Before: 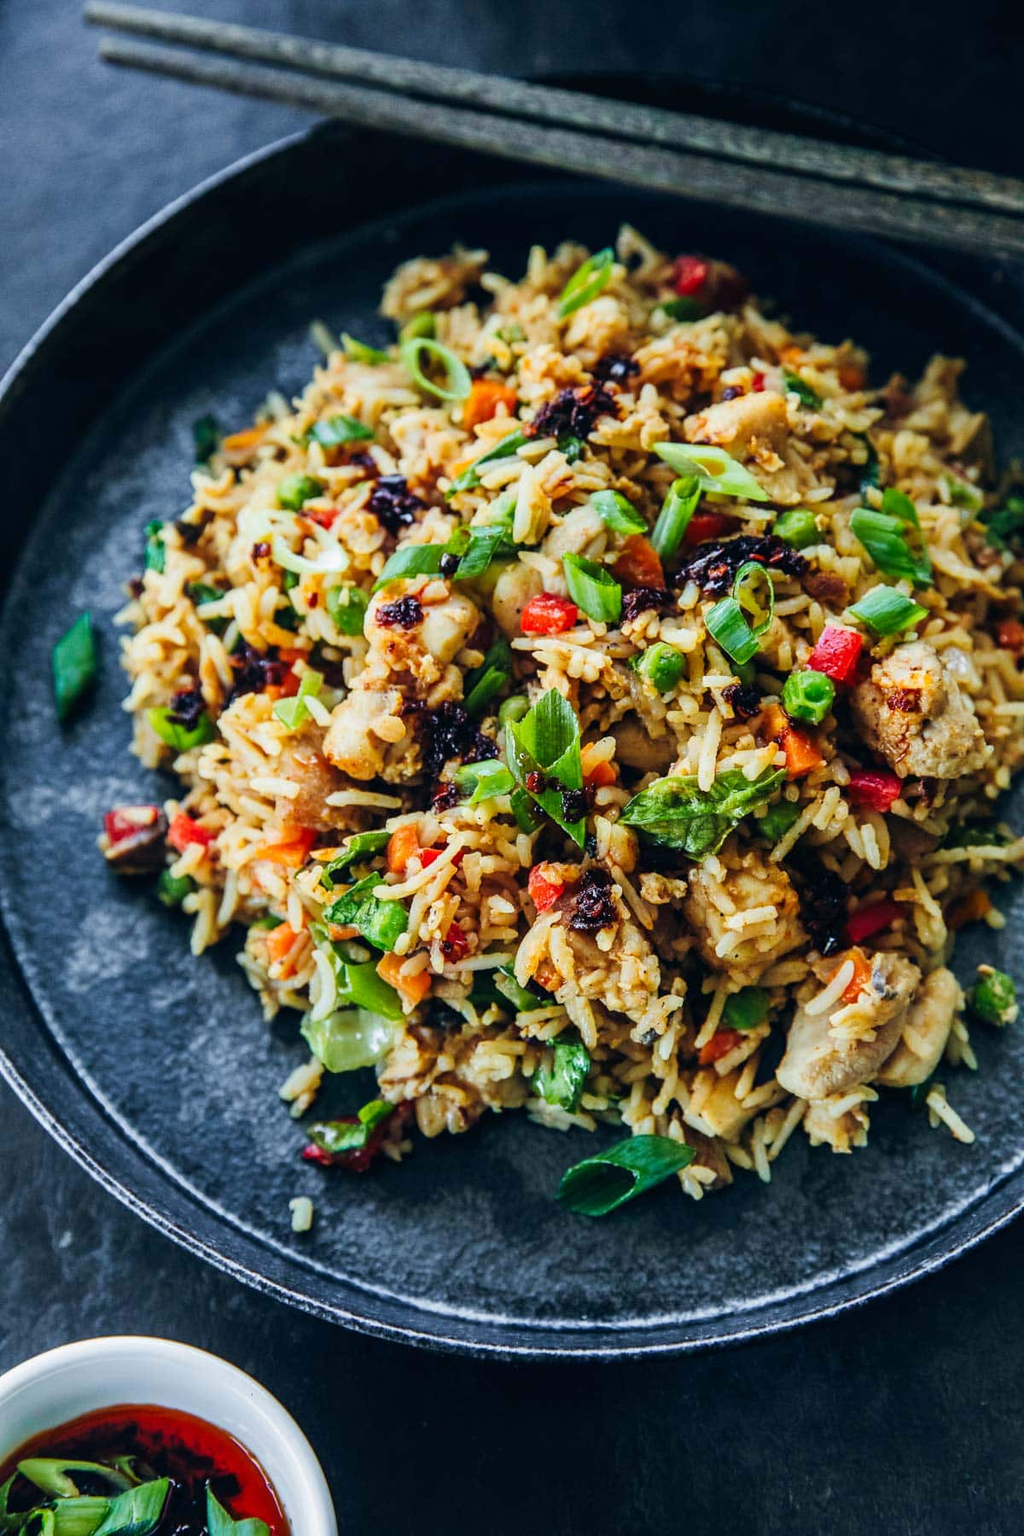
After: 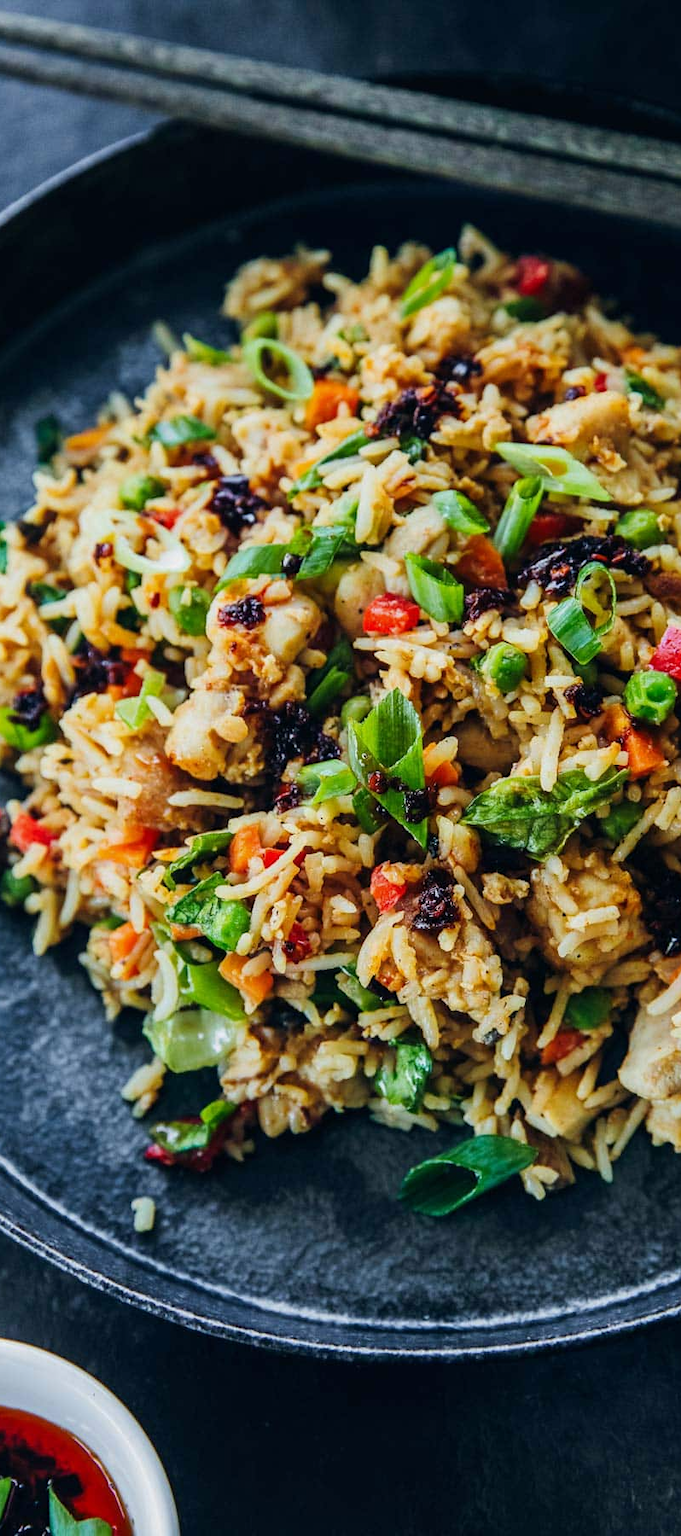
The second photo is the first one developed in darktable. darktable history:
crop: left 15.419%, right 17.914%
exposure: exposure -0.151 EV, compensate highlight preservation false
